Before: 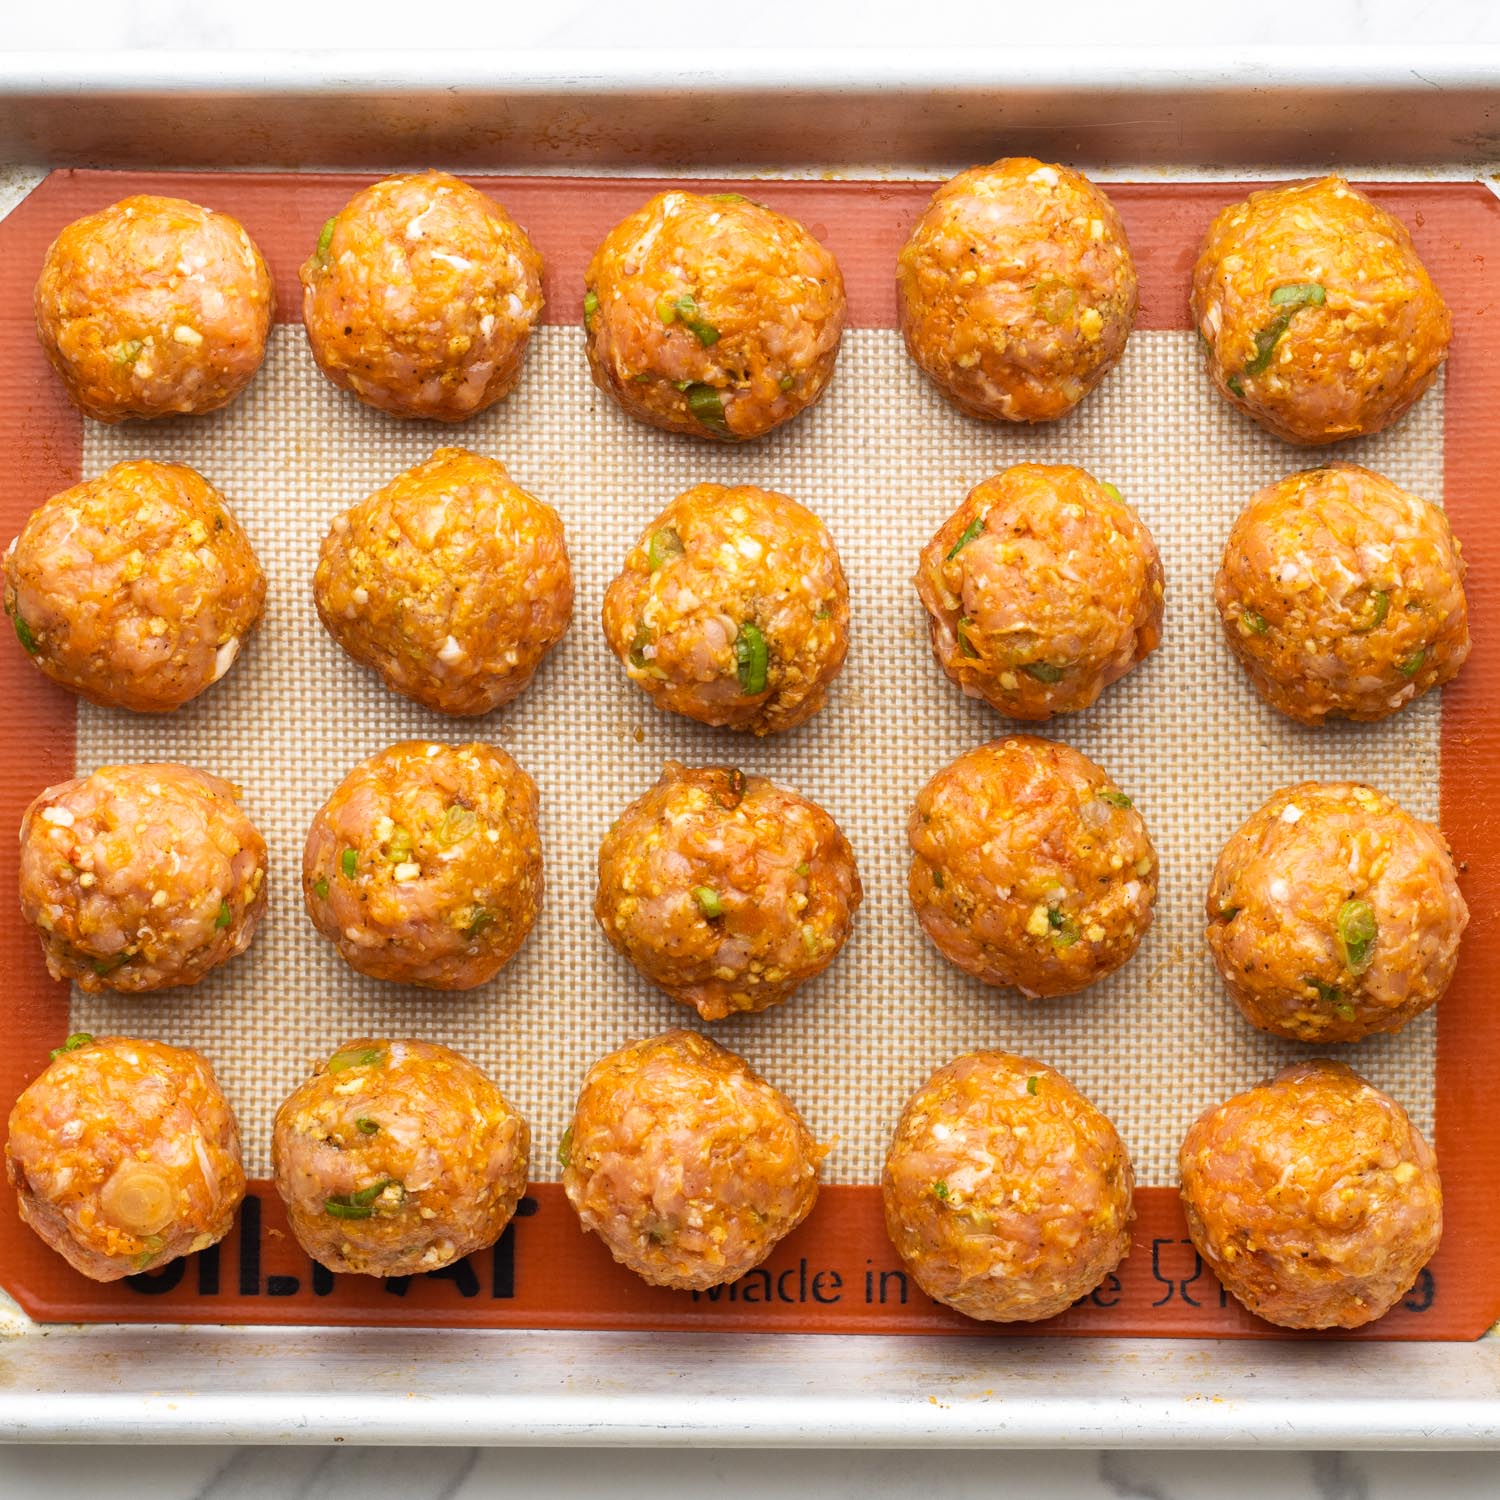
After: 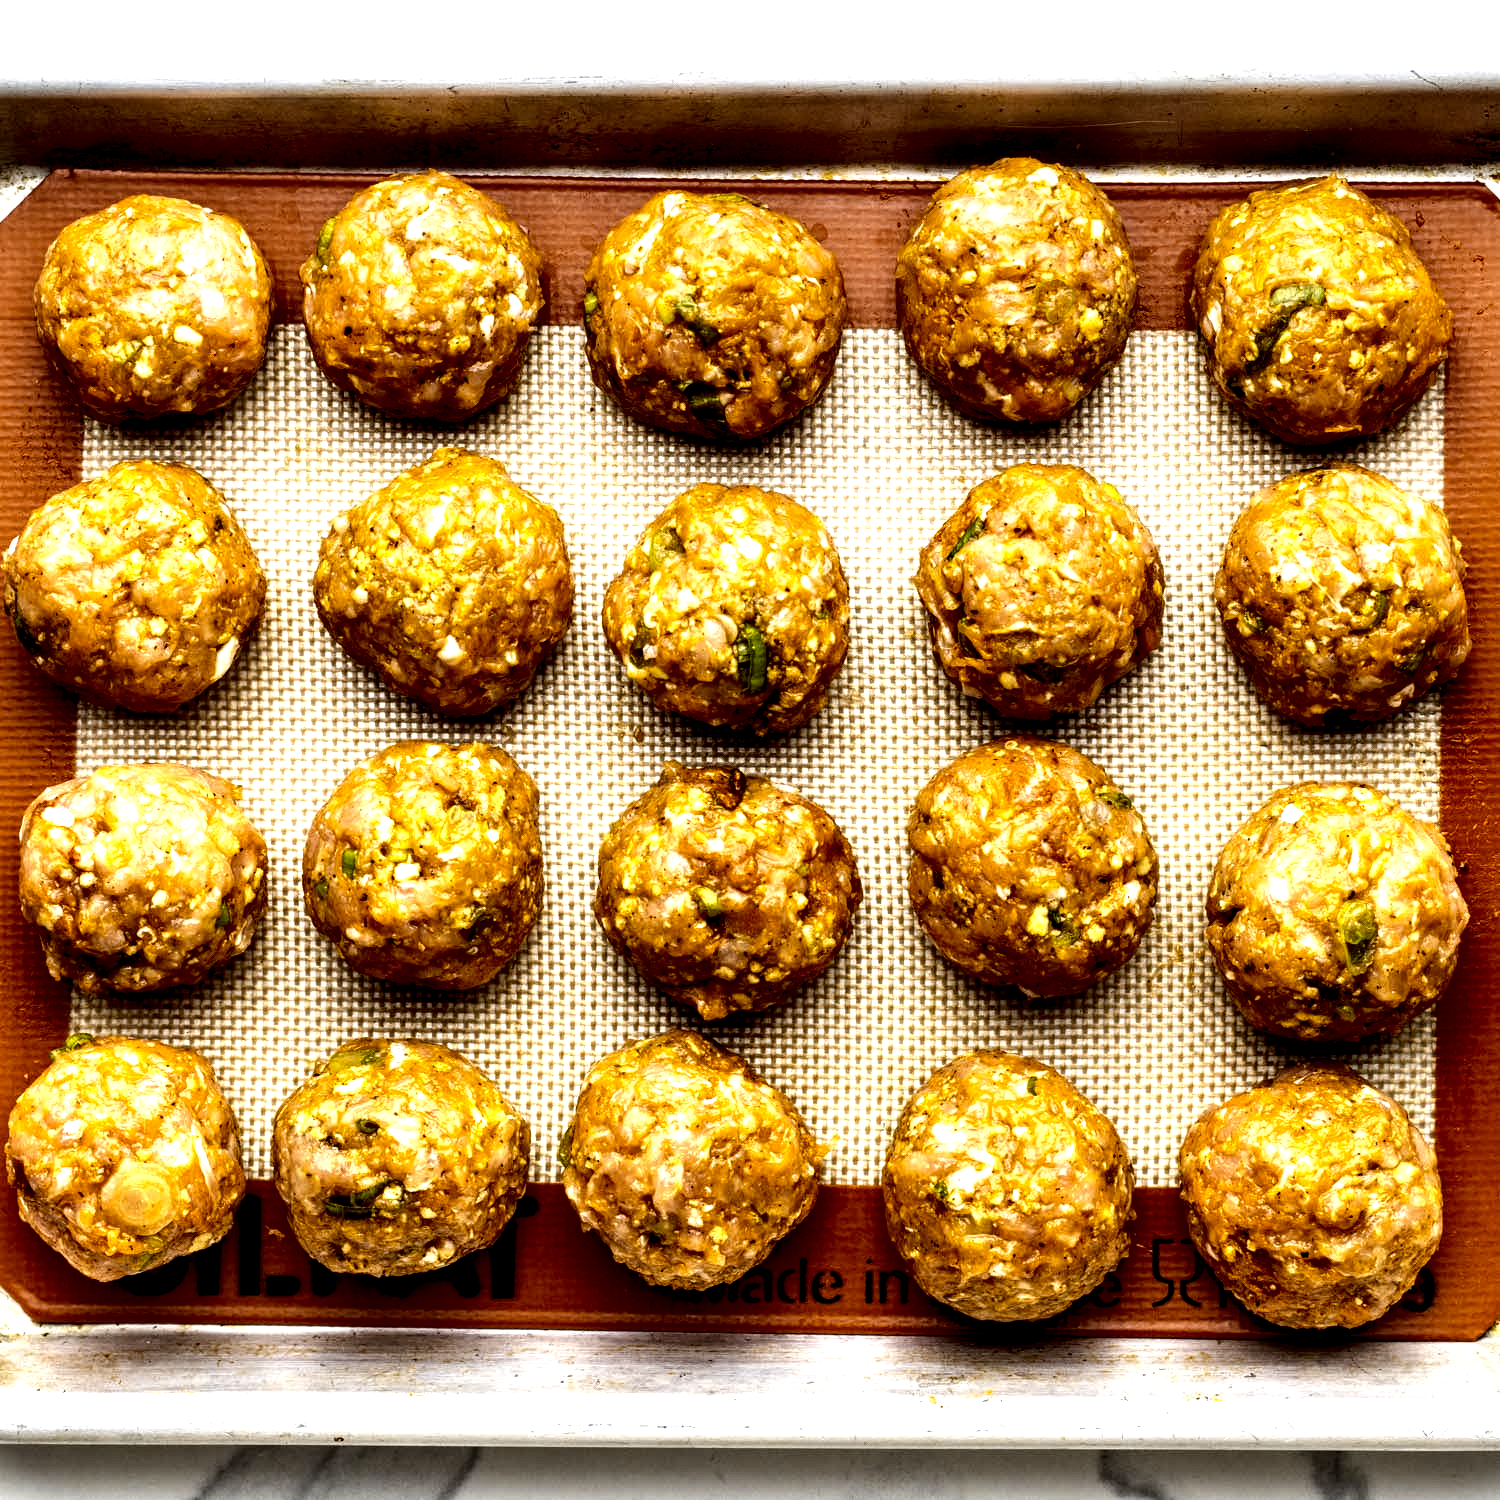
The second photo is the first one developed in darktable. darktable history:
local contrast: highlights 115%, shadows 42%, detail 293%
color contrast: green-magenta contrast 0.85, blue-yellow contrast 1.25, unbound 0
